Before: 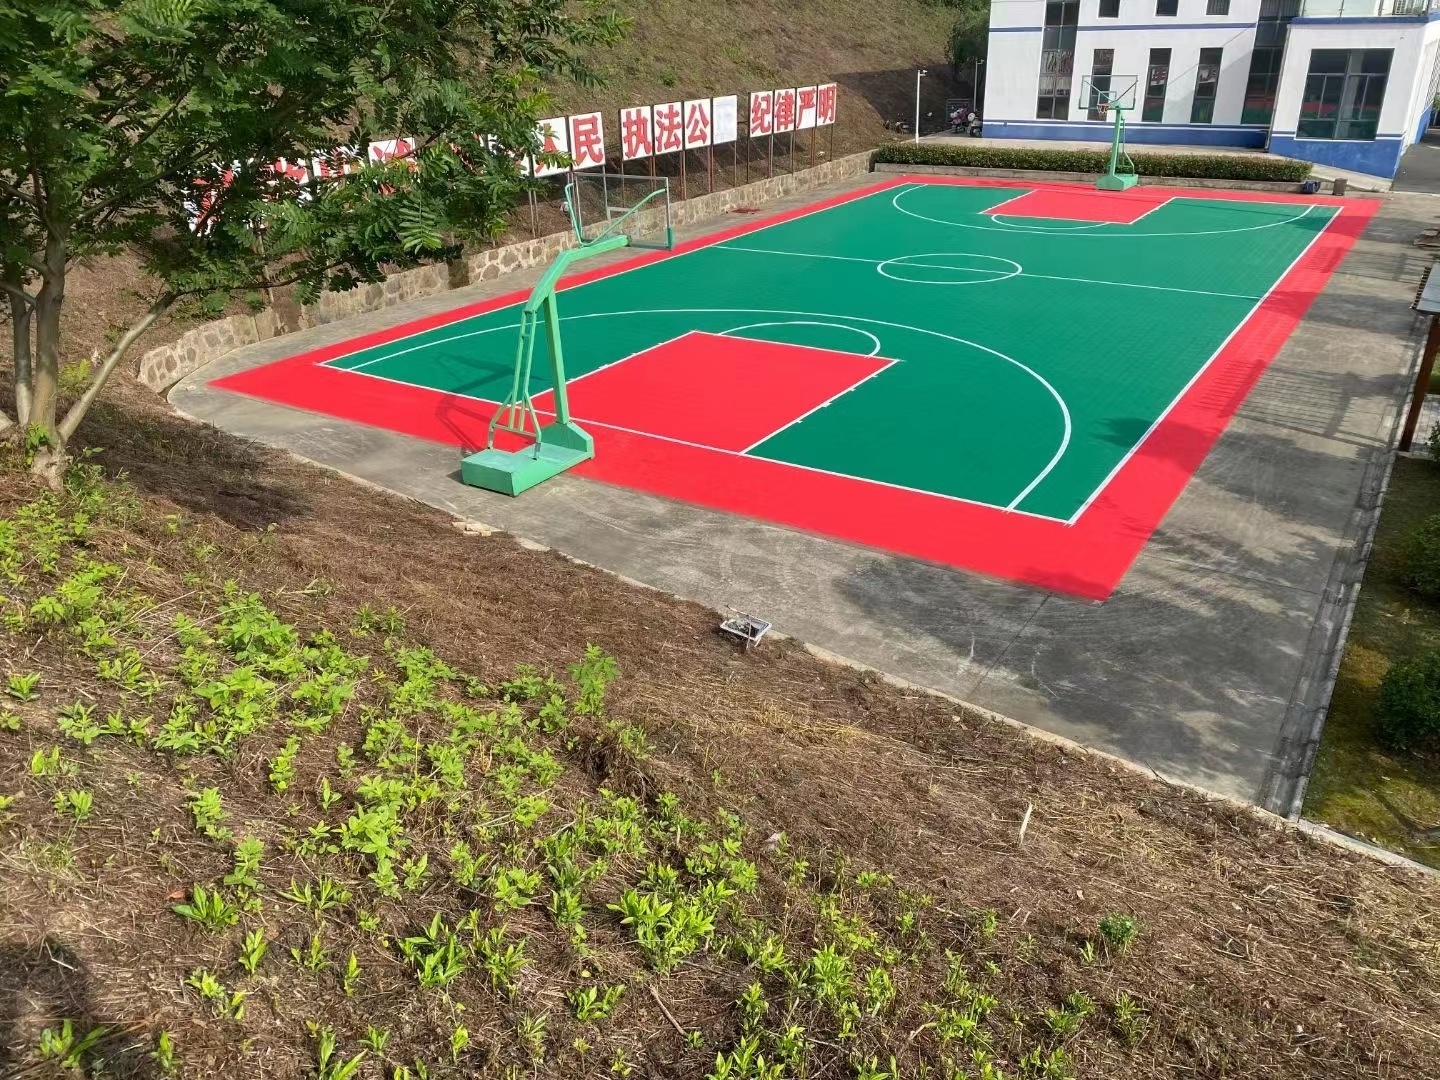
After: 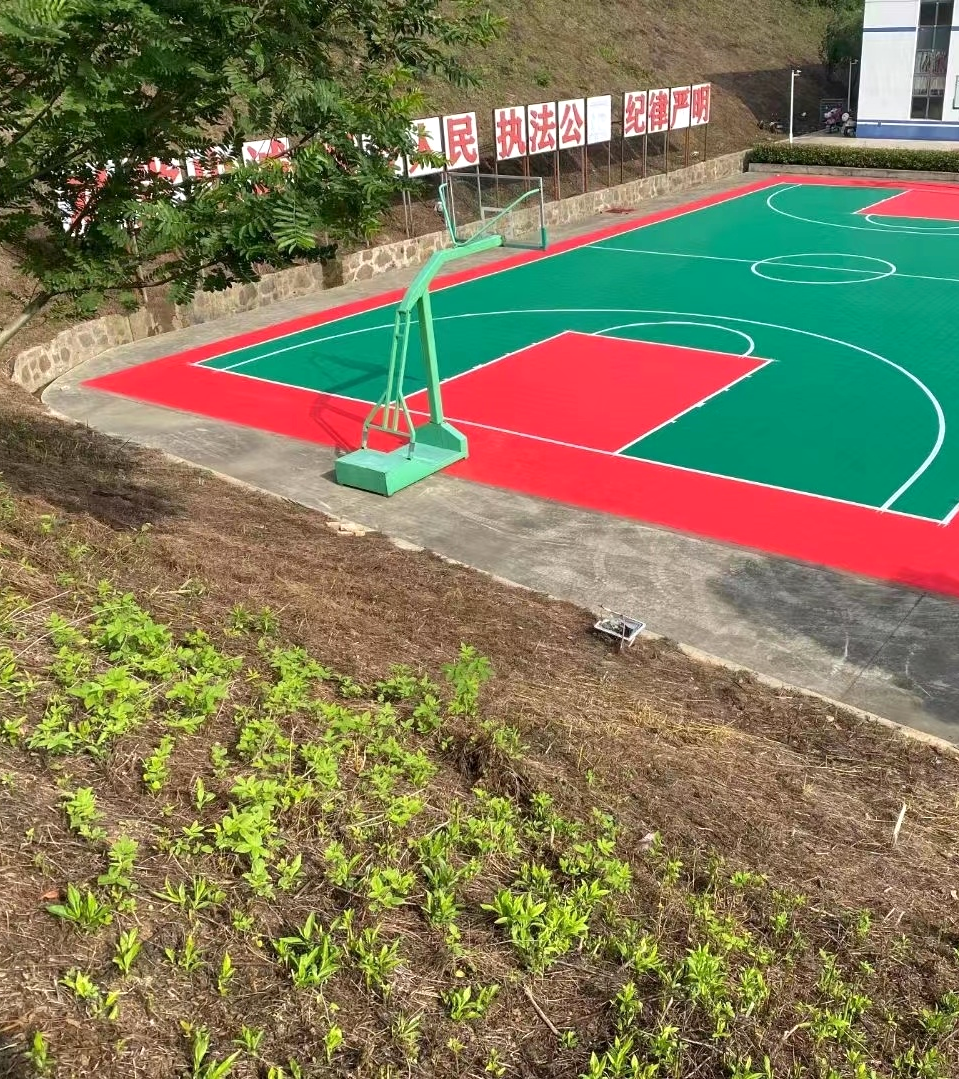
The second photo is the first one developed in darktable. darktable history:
shadows and highlights: radius 337.17, shadows 29.01, soften with gaussian
crop and rotate: left 8.786%, right 24.548%
exposure: black level correction 0.001, exposure 0.191 EV, compensate highlight preservation false
